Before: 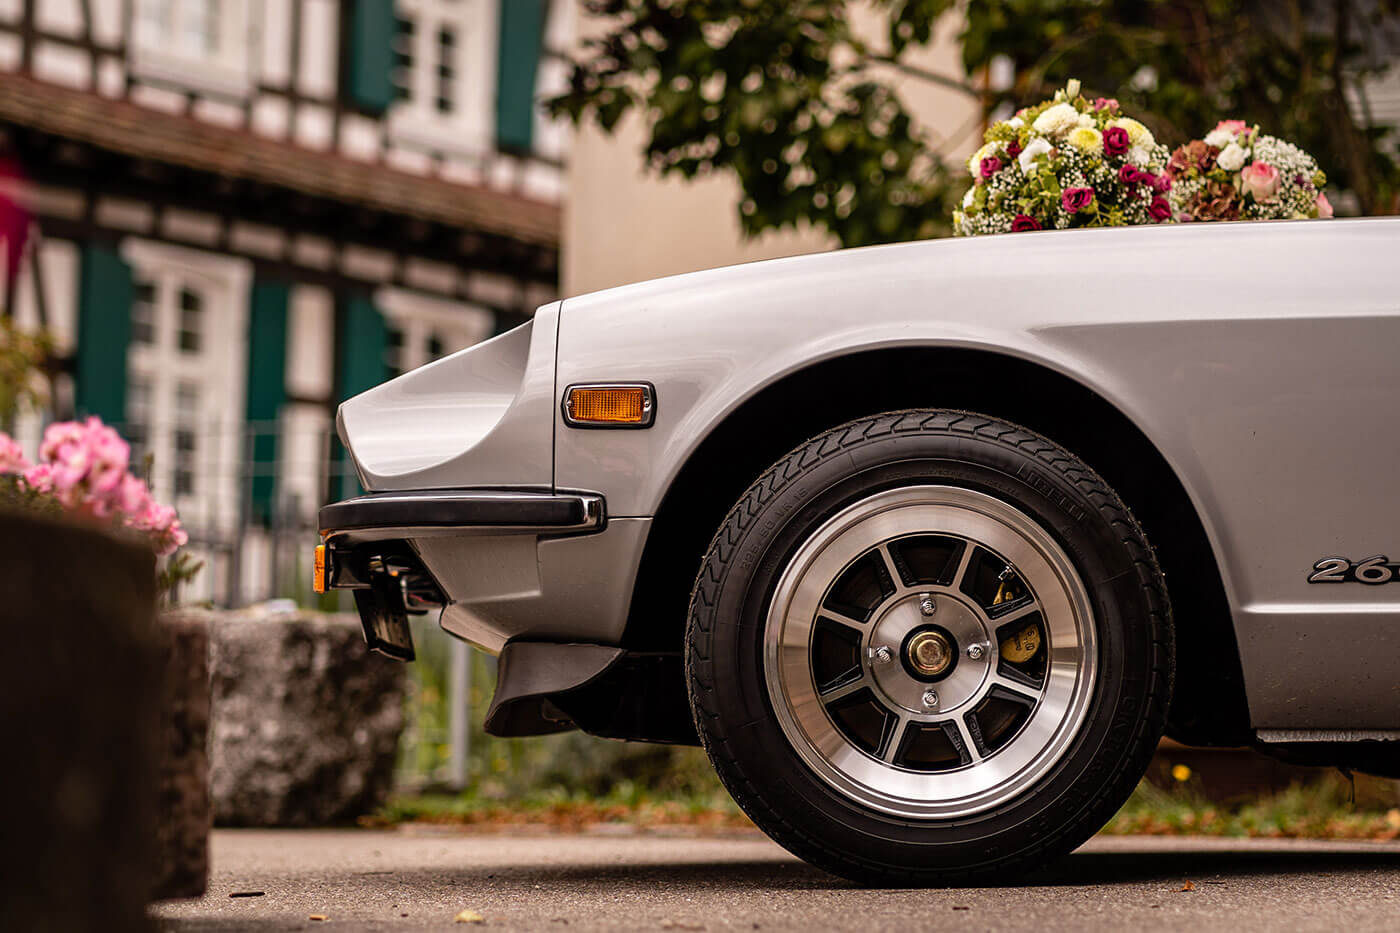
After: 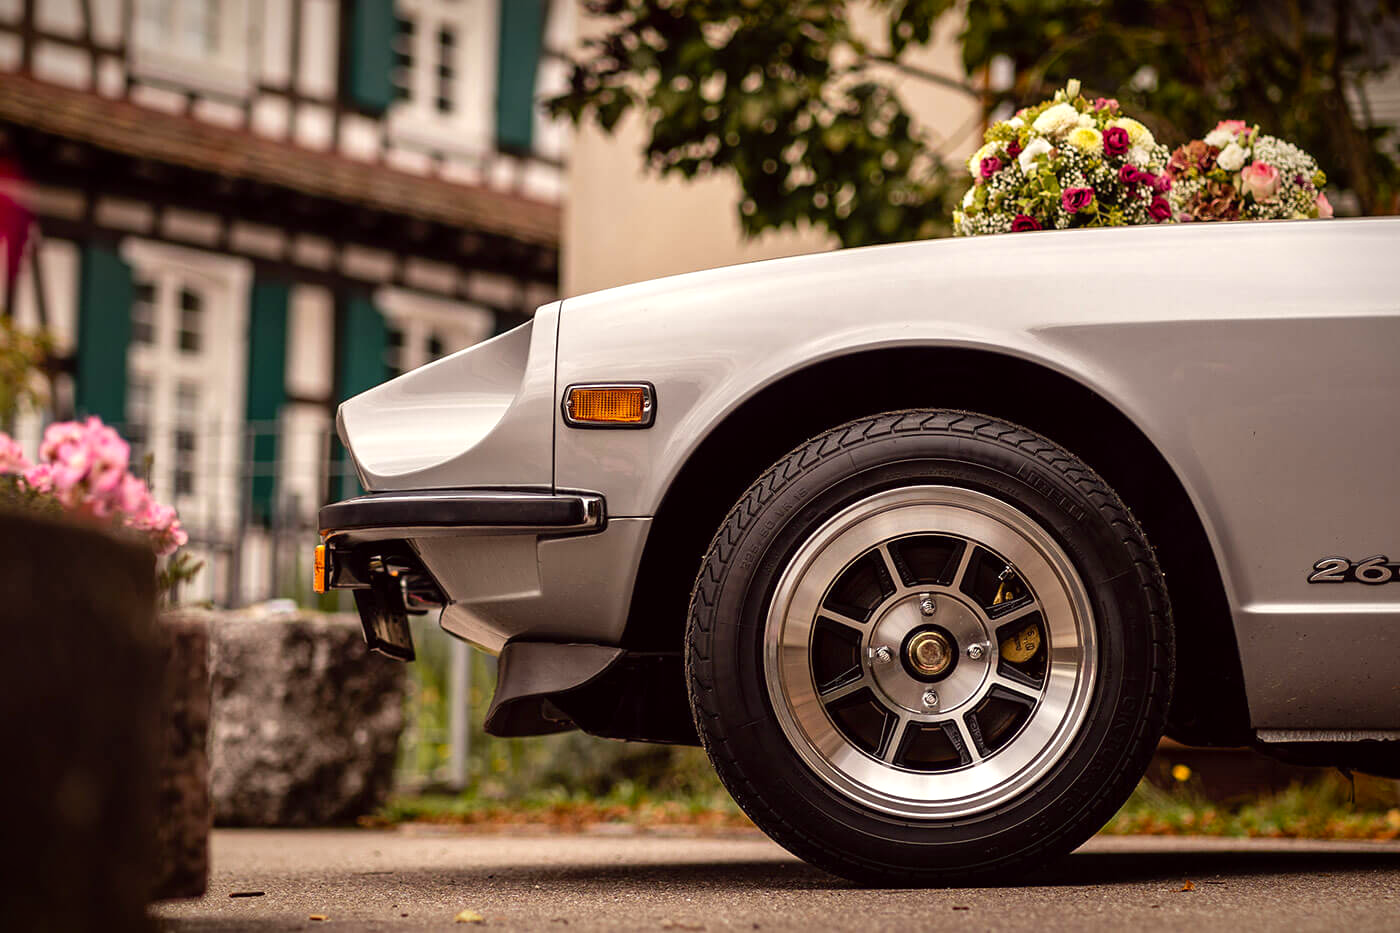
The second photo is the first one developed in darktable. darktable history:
vignetting: fall-off start 98.29%, fall-off radius 100%, brightness -1, saturation 0.5, width/height ratio 1.428
exposure: exposure 0.2 EV, compensate highlight preservation false
color correction: highlights a* -0.95, highlights b* 4.5, shadows a* 3.55
